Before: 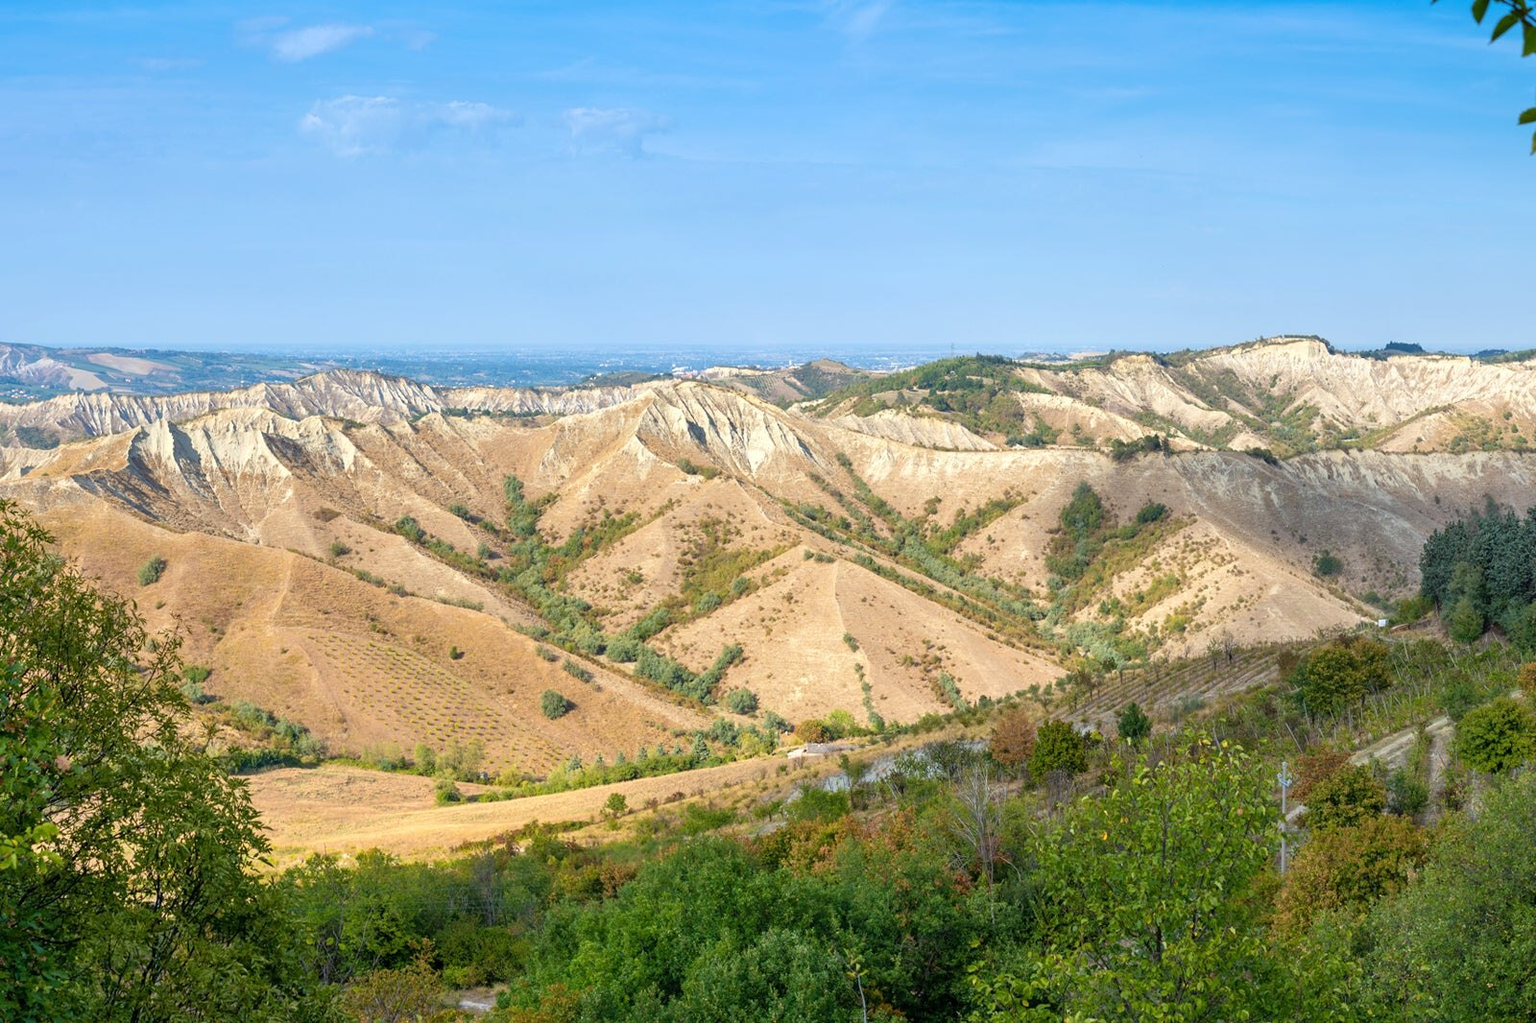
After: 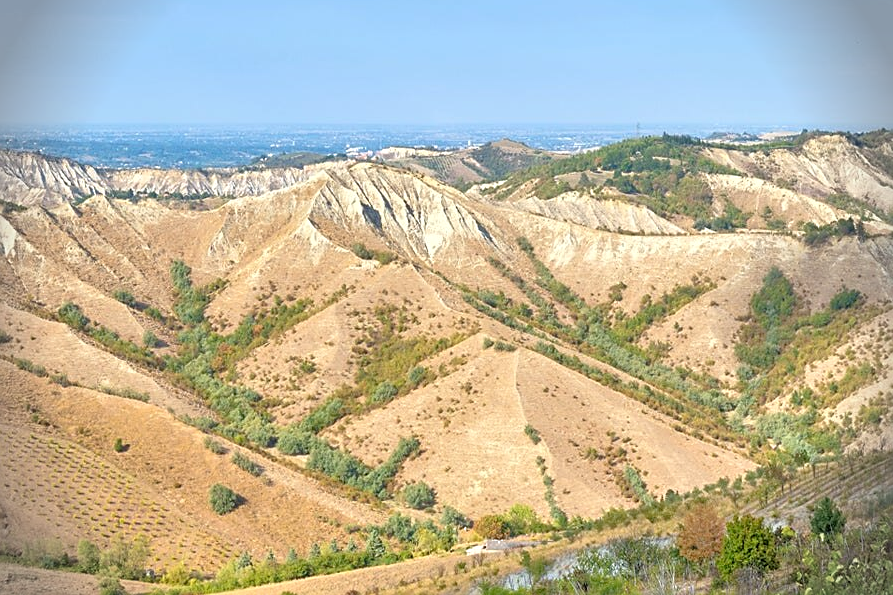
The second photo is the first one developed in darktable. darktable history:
vignetting: fall-off start 88.03%, fall-off radius 24.9%
sharpen: on, module defaults
crop and rotate: left 22.13%, top 22.054%, right 22.026%, bottom 22.102%
tone equalizer: -7 EV 0.15 EV, -6 EV 0.6 EV, -5 EV 1.15 EV, -4 EV 1.33 EV, -3 EV 1.15 EV, -2 EV 0.6 EV, -1 EV 0.15 EV, mask exposure compensation -0.5 EV
